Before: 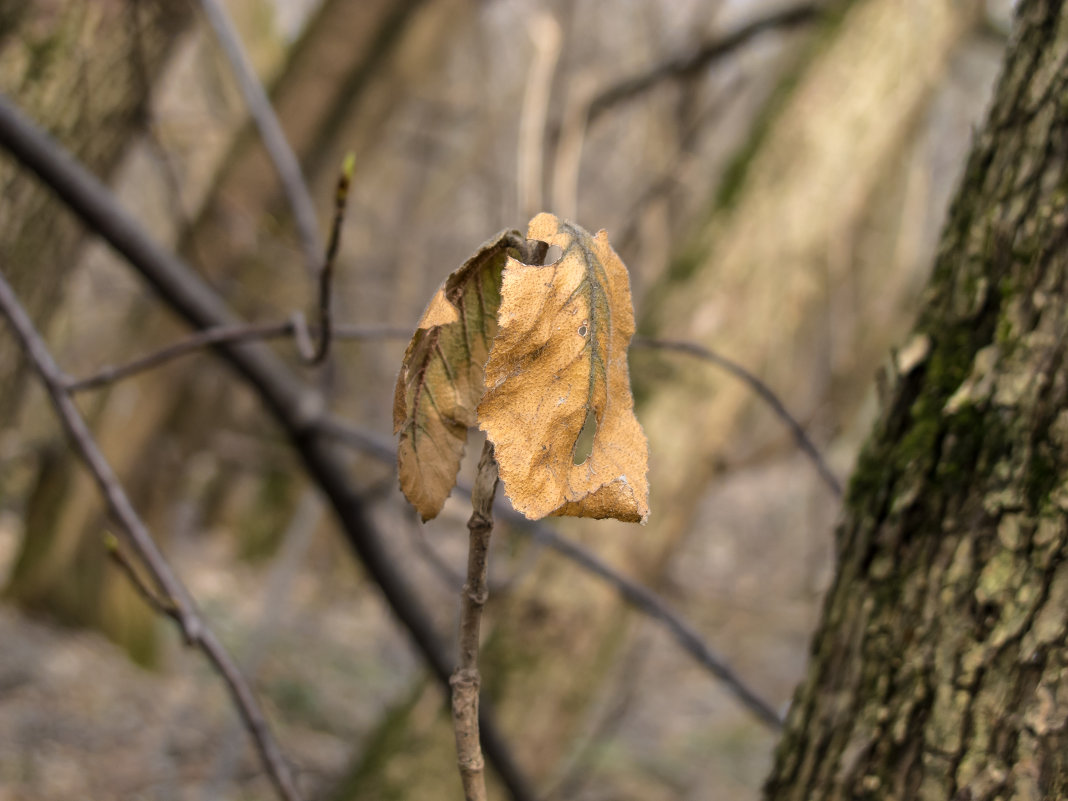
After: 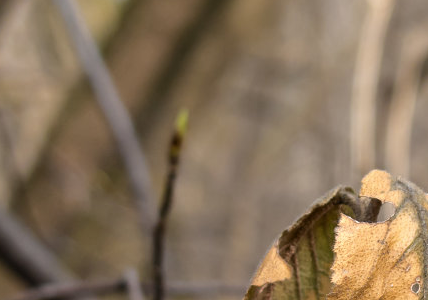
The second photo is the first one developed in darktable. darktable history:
crop: left 15.68%, top 5.451%, right 44.185%, bottom 56.985%
shadows and highlights: shadows 58.37, highlights -60.26, soften with gaussian
